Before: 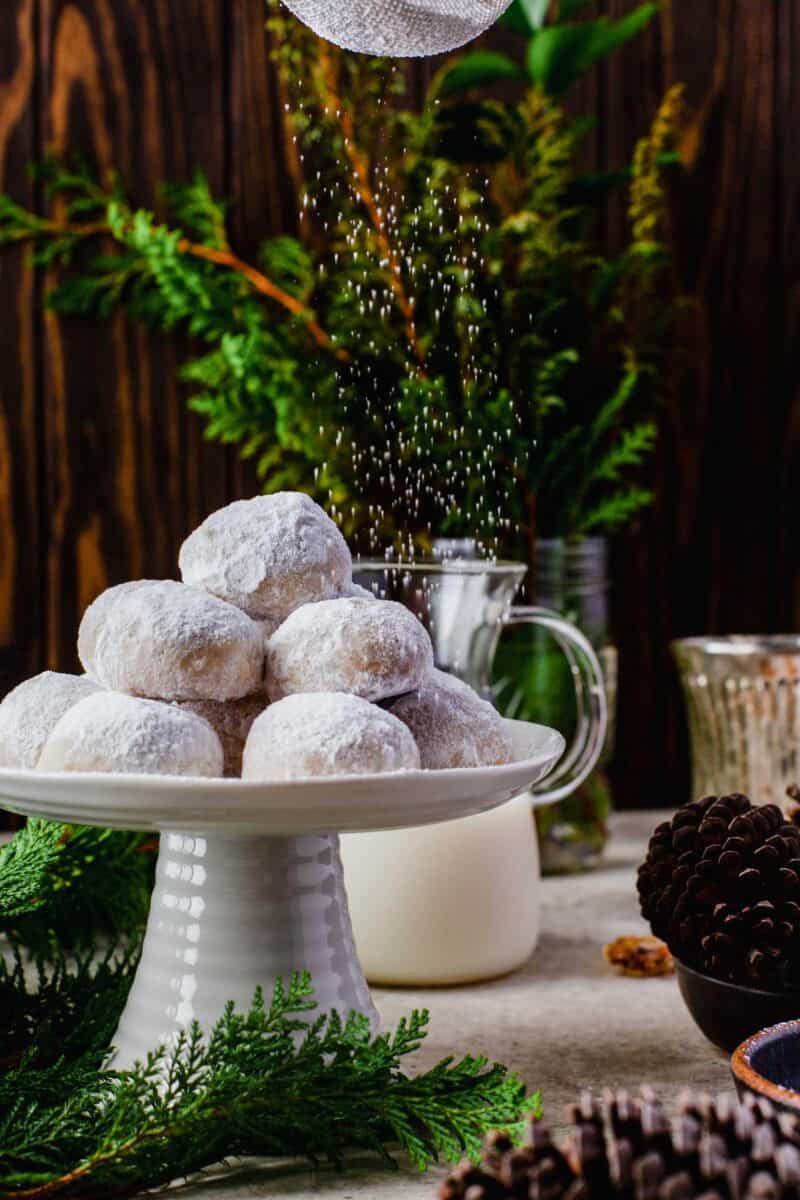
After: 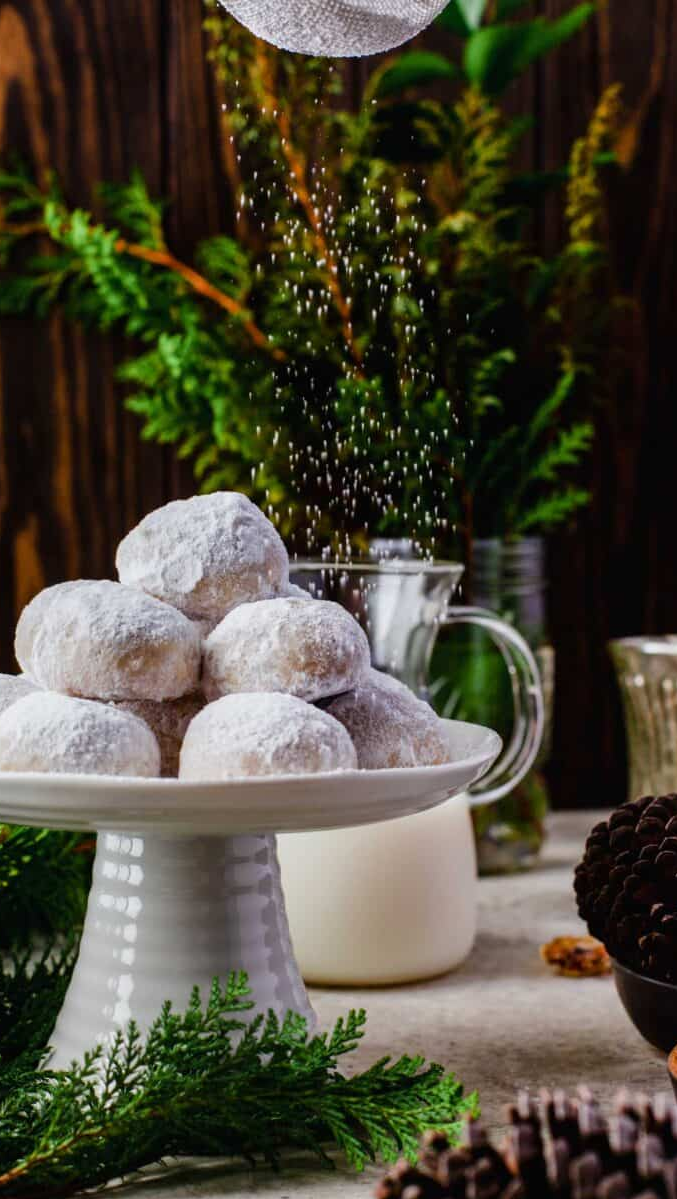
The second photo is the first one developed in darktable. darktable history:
crop: left 7.971%, right 7.401%
